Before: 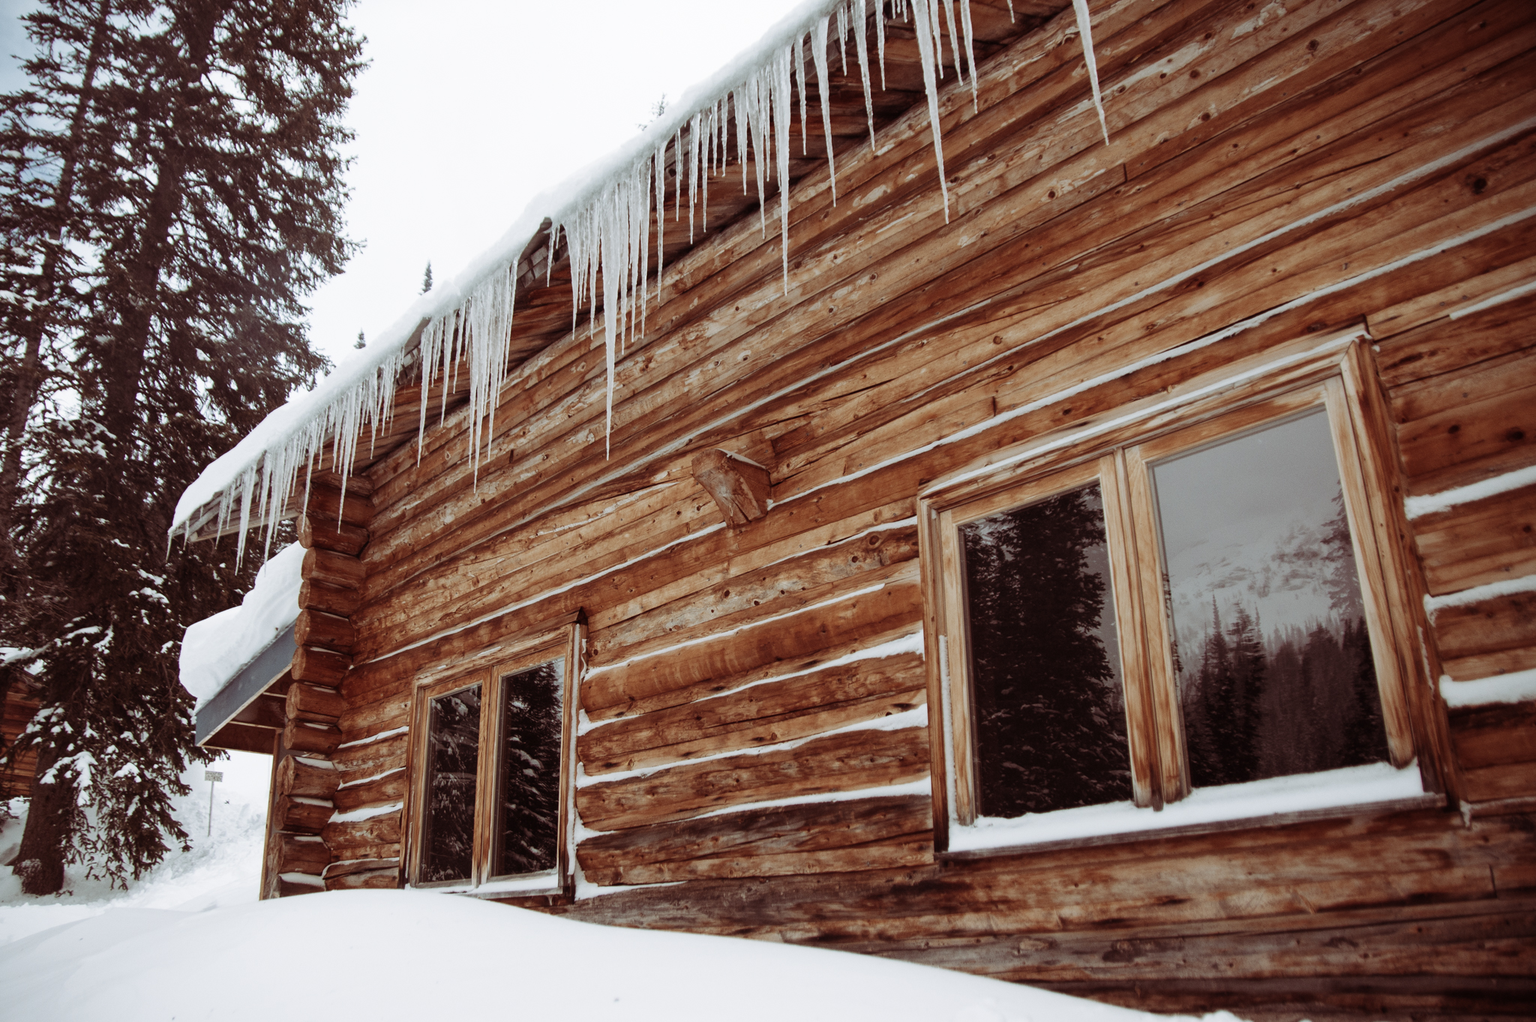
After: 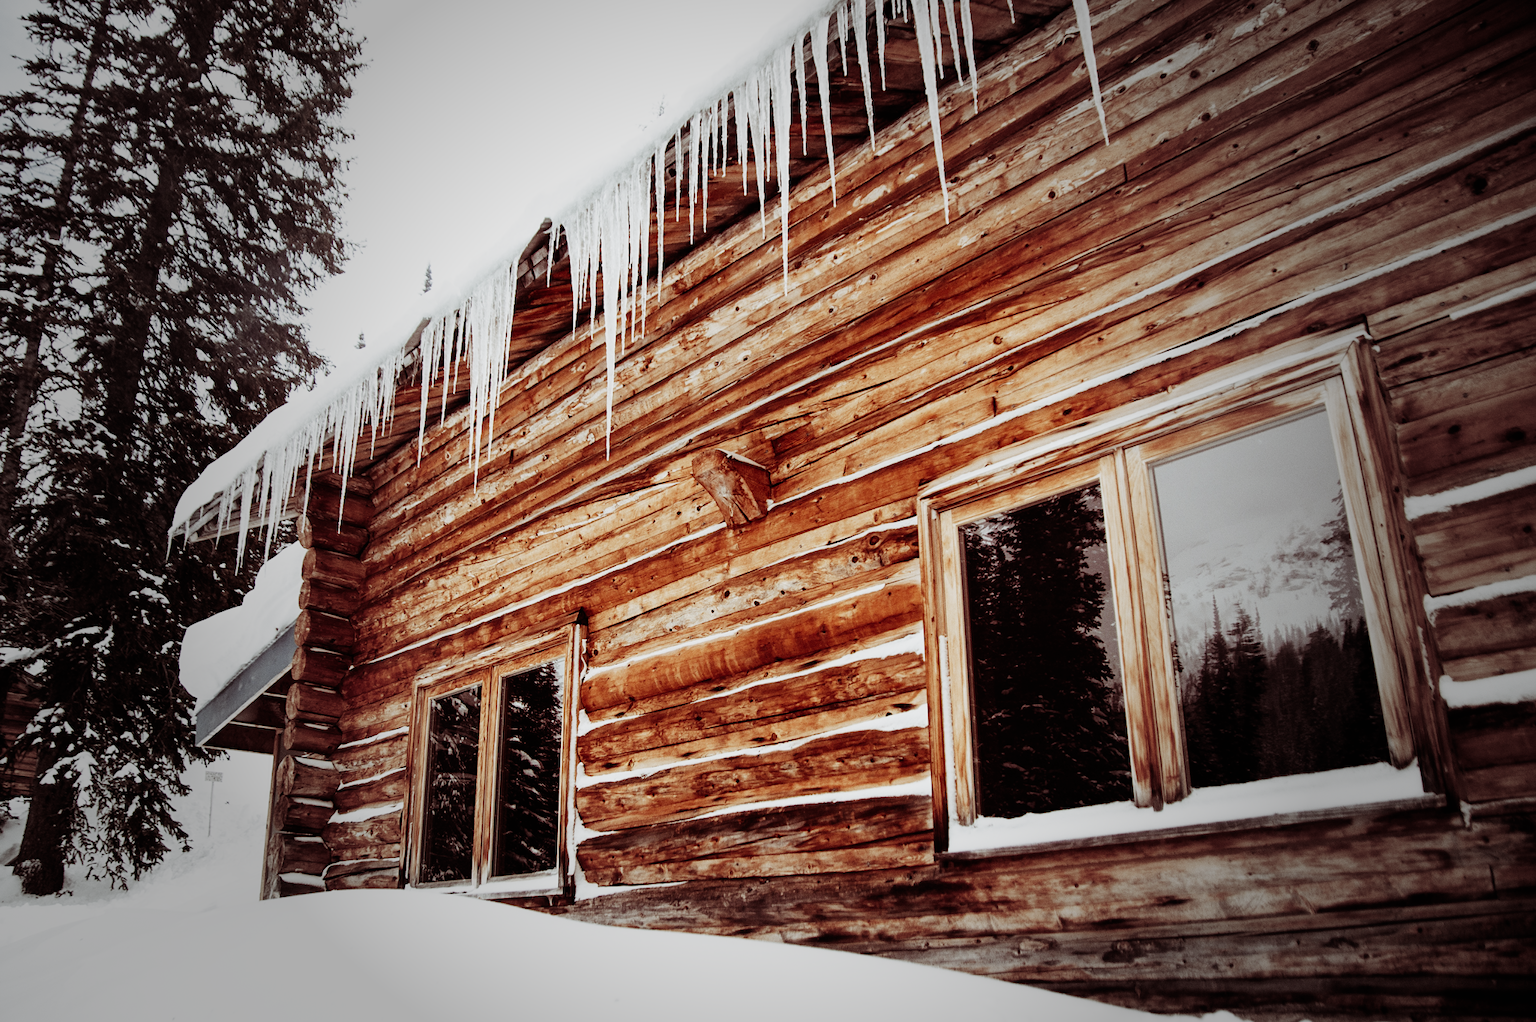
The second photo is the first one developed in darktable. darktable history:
exposure: exposure 0.64 EV, compensate highlight preservation false
vignetting: fall-off start 40%, fall-off radius 40%
sigmoid: contrast 1.81, skew -0.21, preserve hue 0%, red attenuation 0.1, red rotation 0.035, green attenuation 0.1, green rotation -0.017, blue attenuation 0.15, blue rotation -0.052, base primaries Rec2020
color correction: highlights a* -0.137, highlights b* 0.137
sharpen: amount 0.2
